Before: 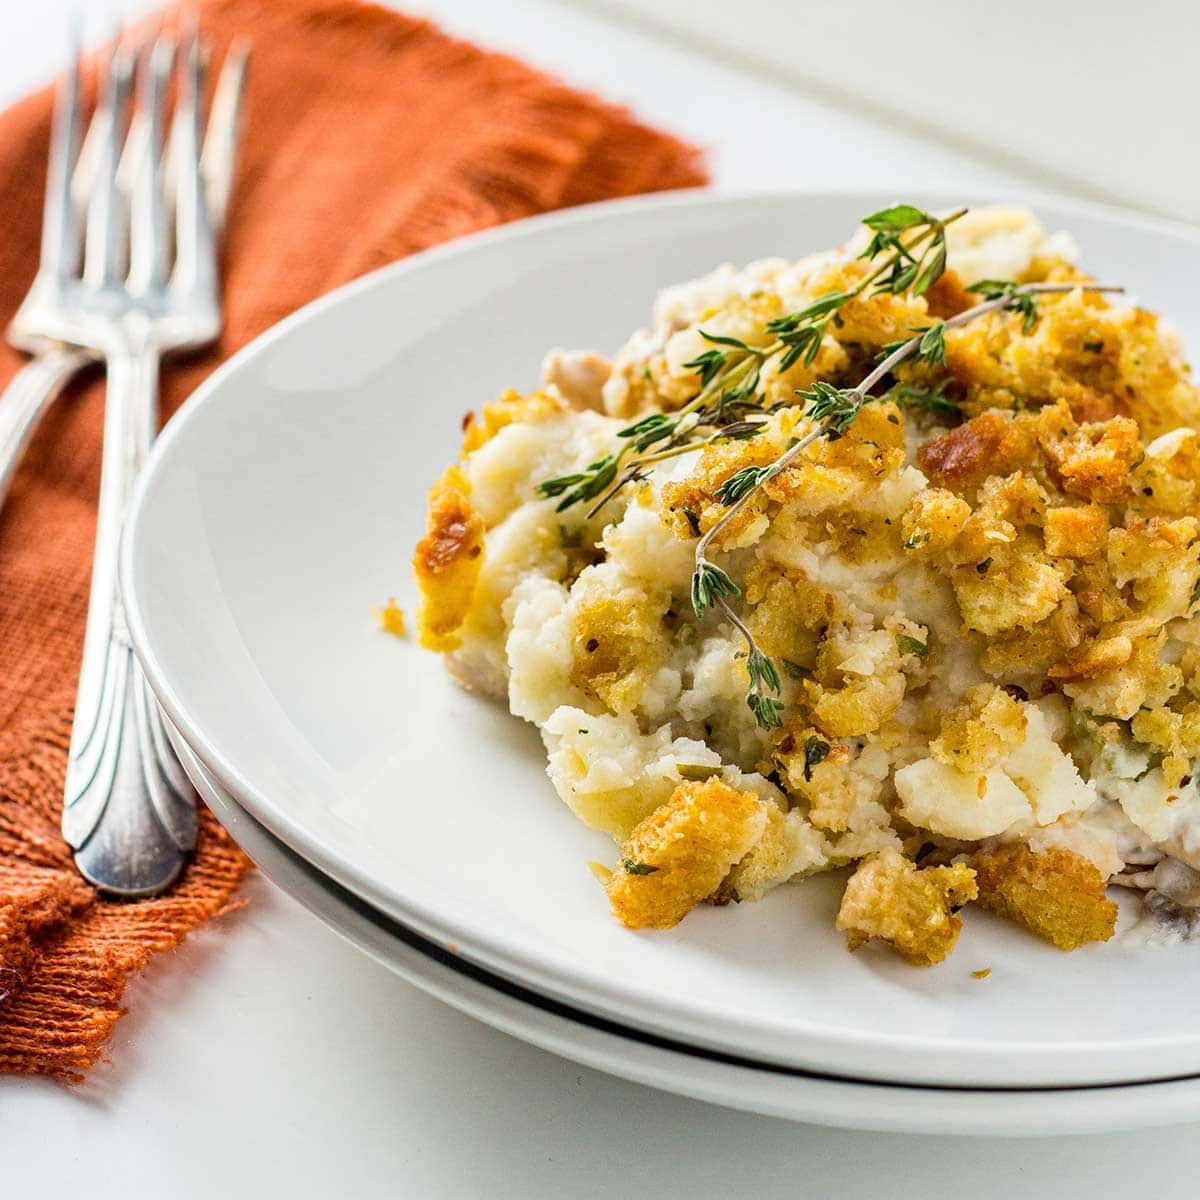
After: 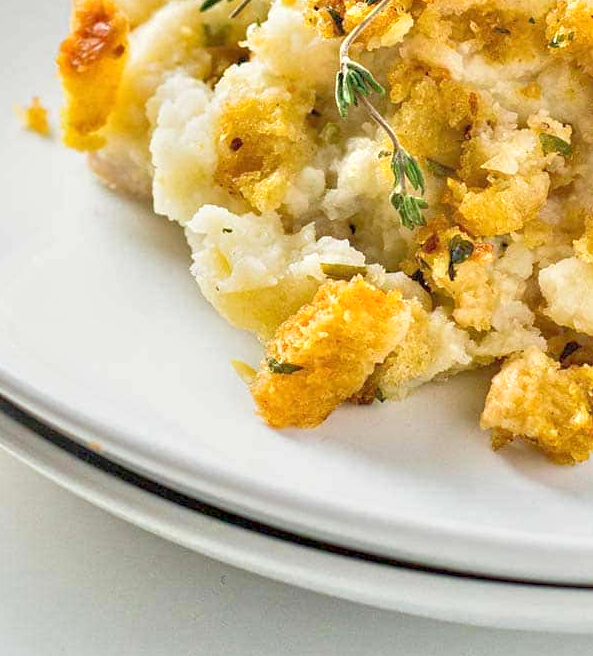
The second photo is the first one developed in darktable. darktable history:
crop: left 29.672%, top 41.786%, right 20.851%, bottom 3.487%
tone equalizer: -8 EV 2 EV, -7 EV 2 EV, -6 EV 2 EV, -5 EV 2 EV, -4 EV 2 EV, -3 EV 1.5 EV, -2 EV 1 EV, -1 EV 0.5 EV
